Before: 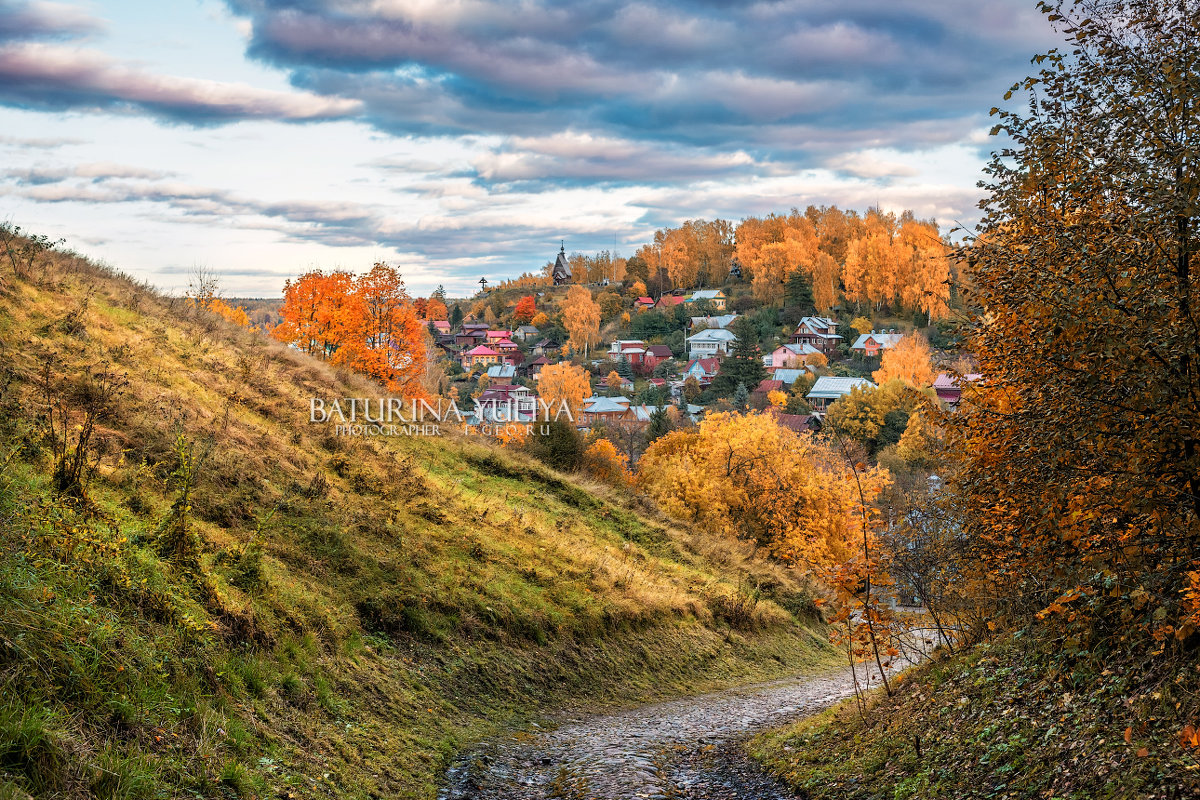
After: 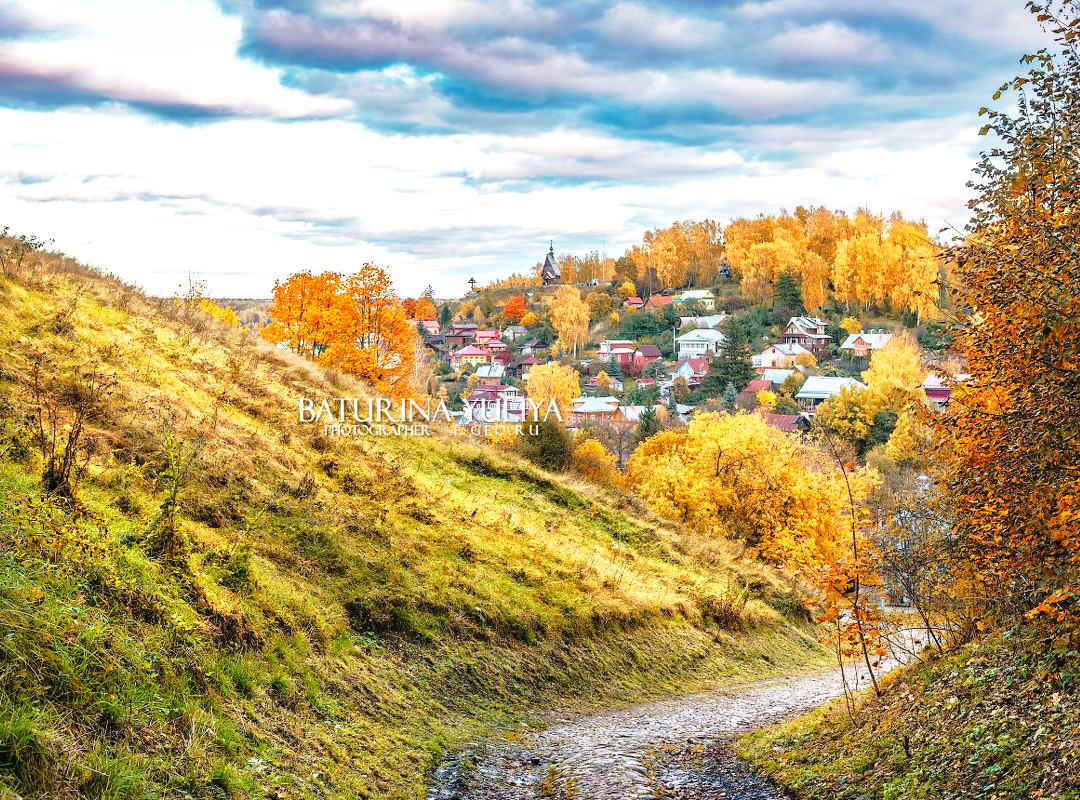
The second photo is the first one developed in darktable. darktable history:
crop and rotate: left 0.946%, right 9.048%
exposure: black level correction 0, exposure 0.499 EV, compensate exposure bias true, compensate highlight preservation false
base curve: curves: ch0 [(0, 0) (0.028, 0.03) (0.121, 0.232) (0.46, 0.748) (0.859, 0.968) (1, 1)], preserve colors none
shadows and highlights: on, module defaults
